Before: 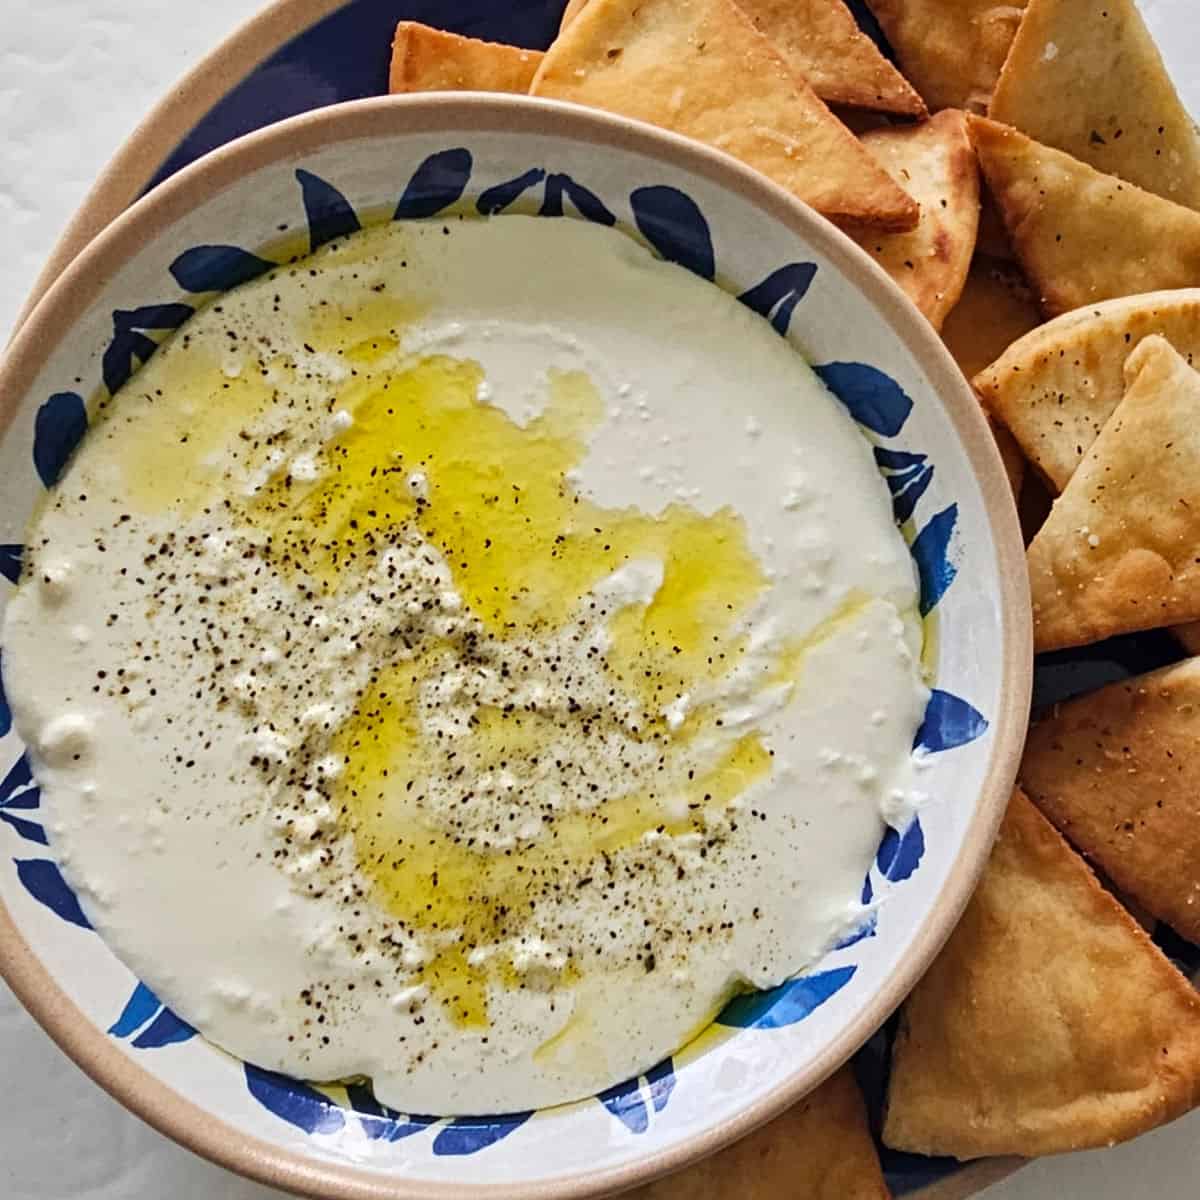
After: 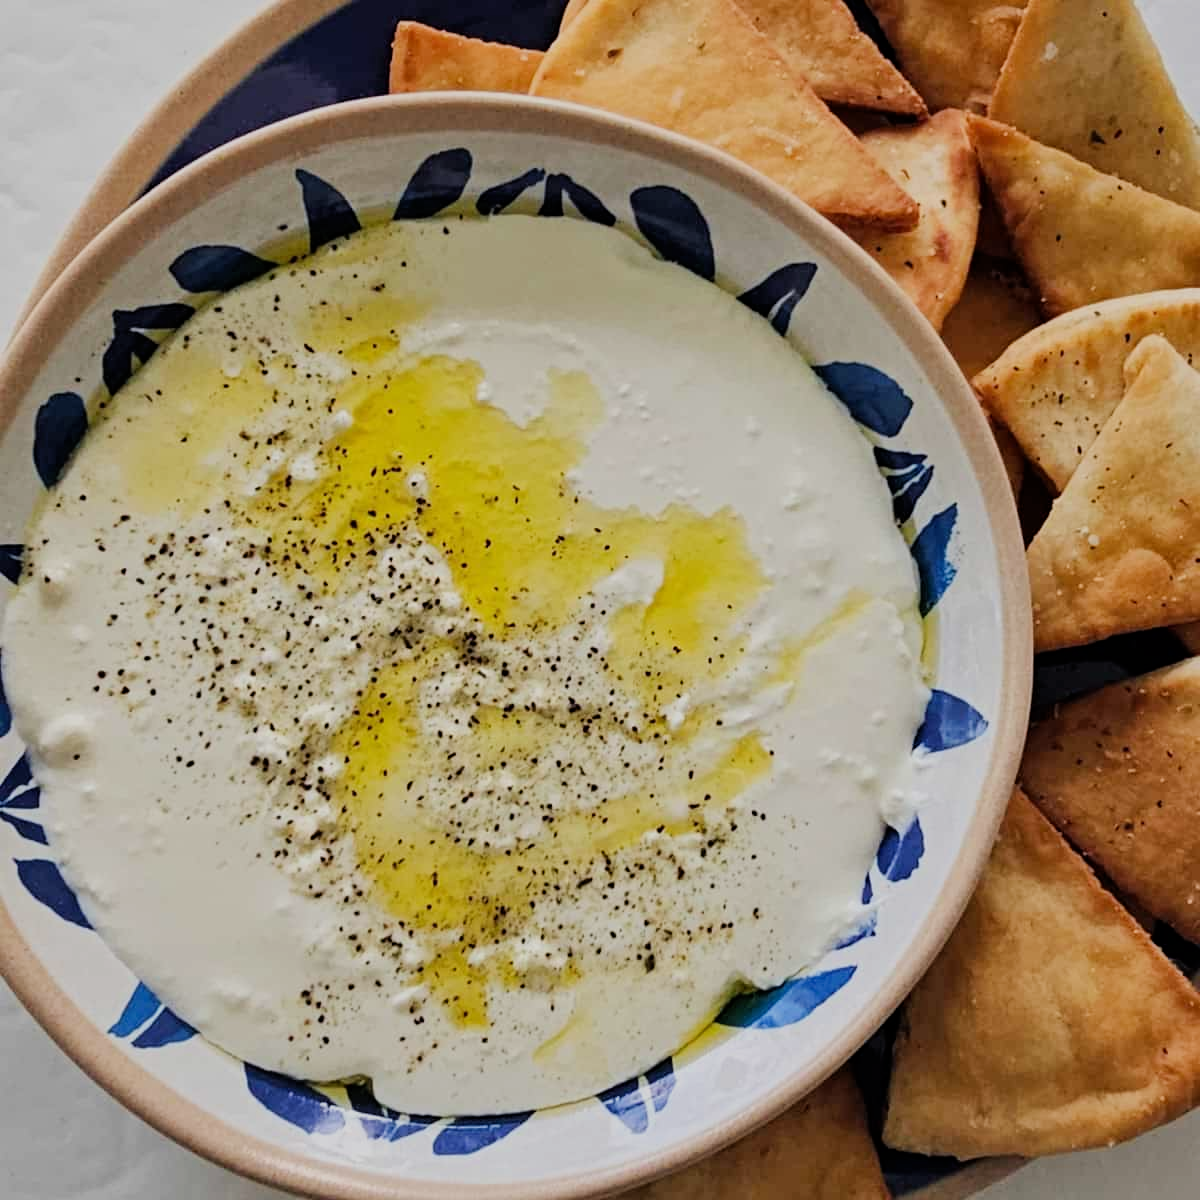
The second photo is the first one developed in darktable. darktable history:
tone equalizer: edges refinement/feathering 500, mask exposure compensation -1.57 EV, preserve details no
filmic rgb: black relative exposure -7.65 EV, white relative exposure 4.56 EV, hardness 3.61
